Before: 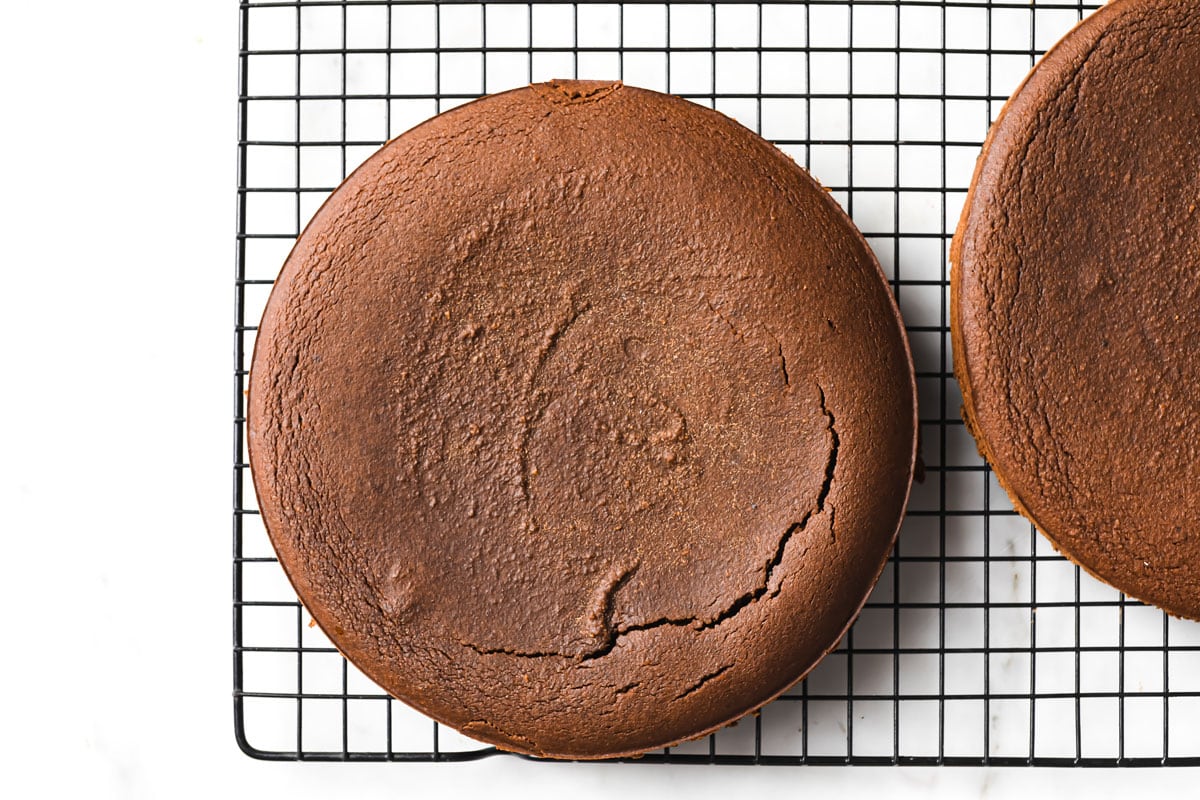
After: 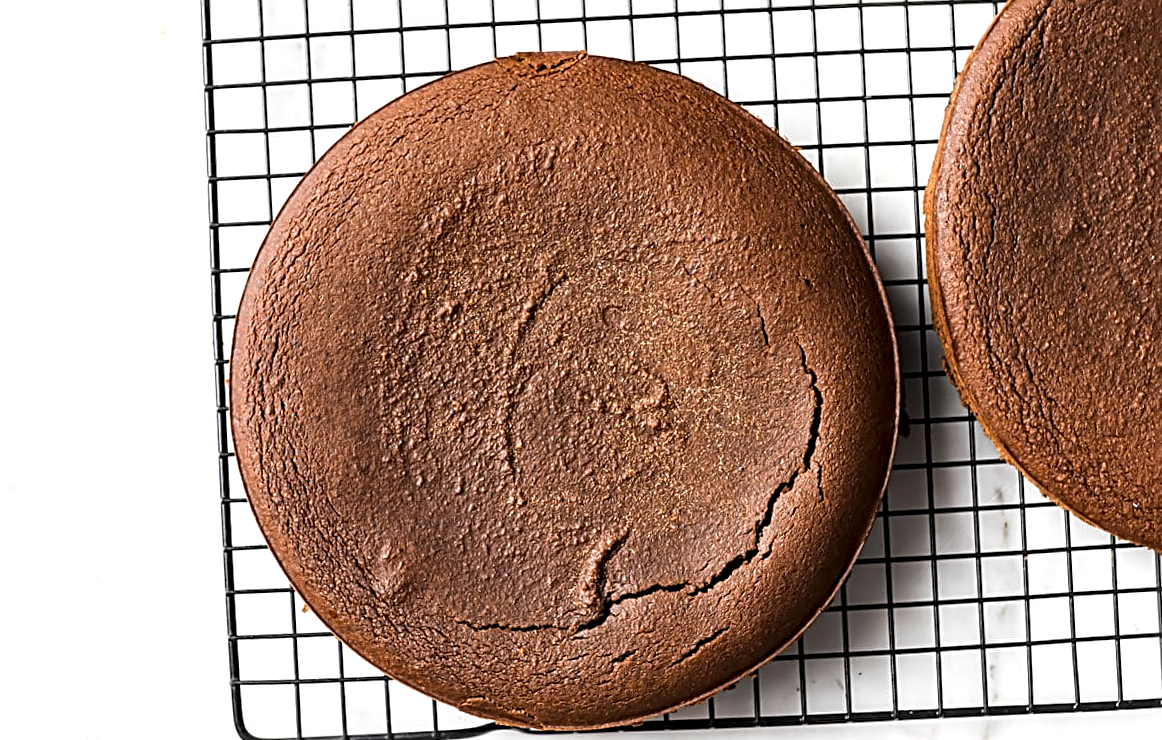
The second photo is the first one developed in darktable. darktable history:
sharpen: radius 2.531, amount 0.628
local contrast: detail 135%, midtone range 0.75
rotate and perspective: rotation -3°, crop left 0.031, crop right 0.968, crop top 0.07, crop bottom 0.93
